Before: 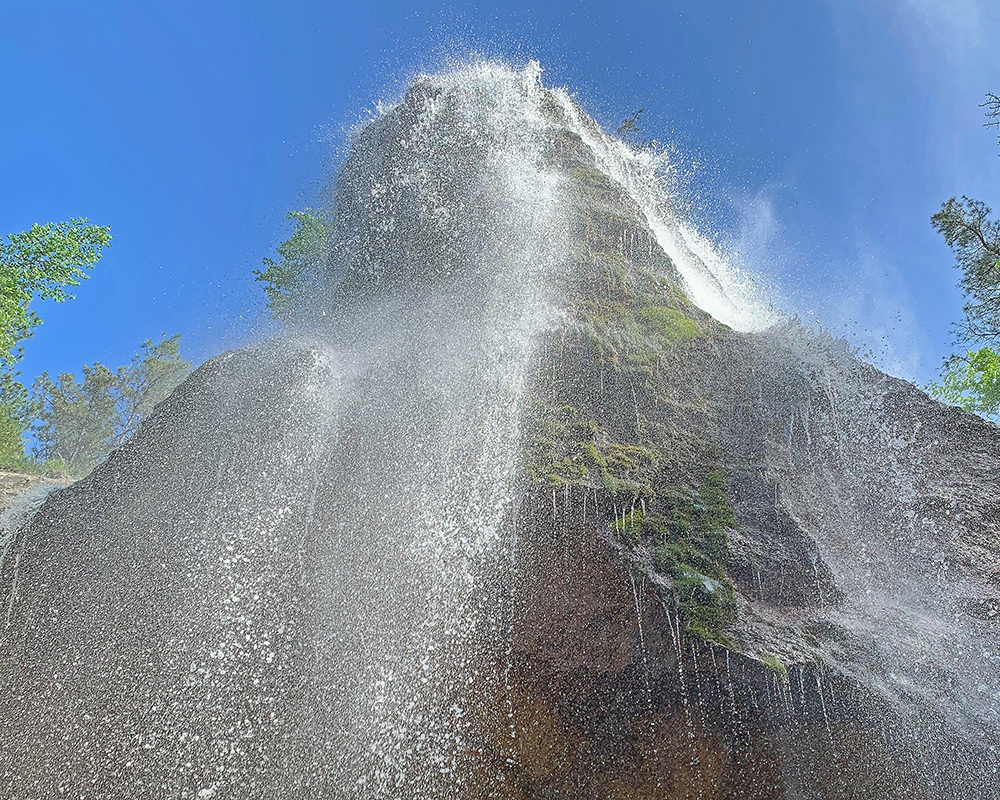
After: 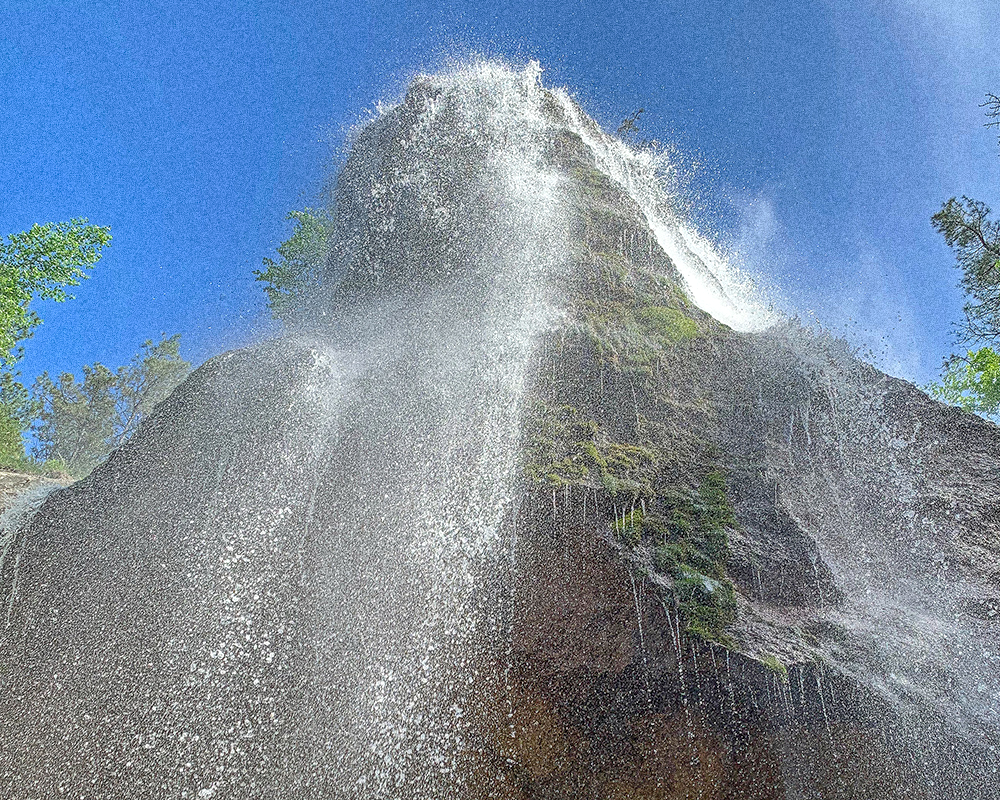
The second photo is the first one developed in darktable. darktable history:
local contrast: on, module defaults
grain: strength 49.07%
